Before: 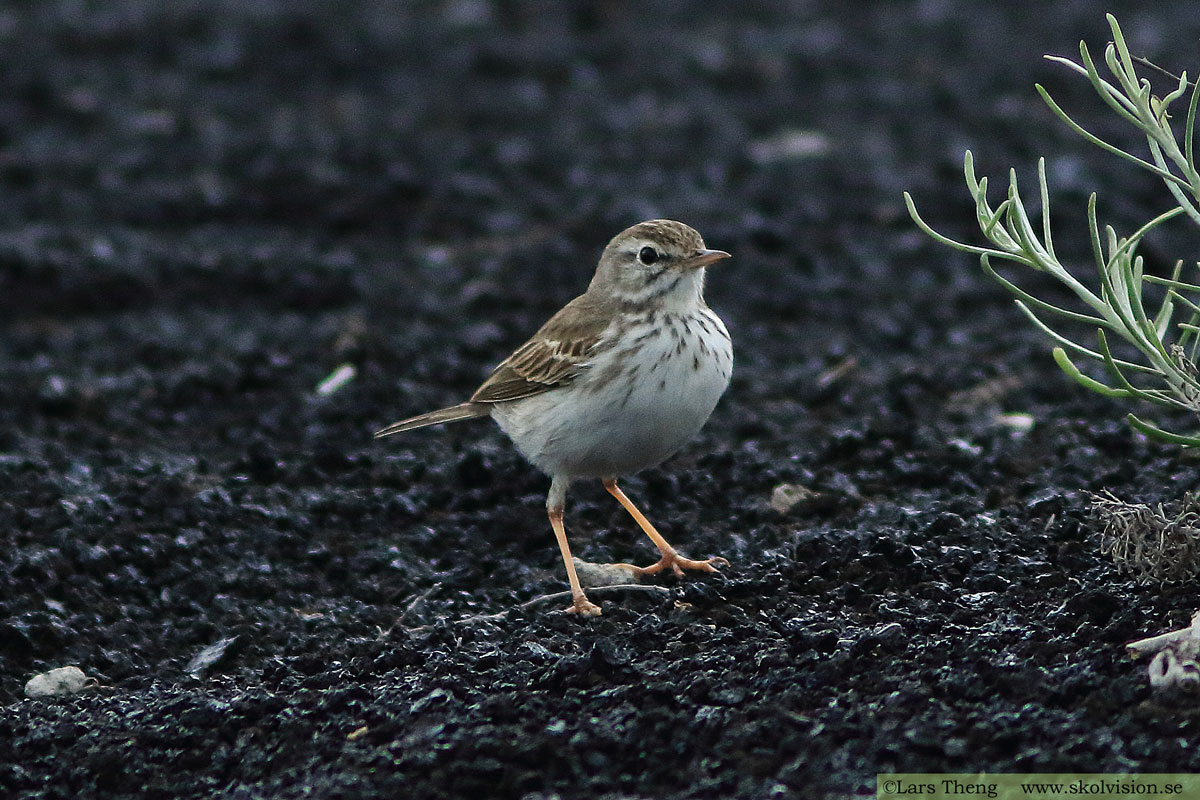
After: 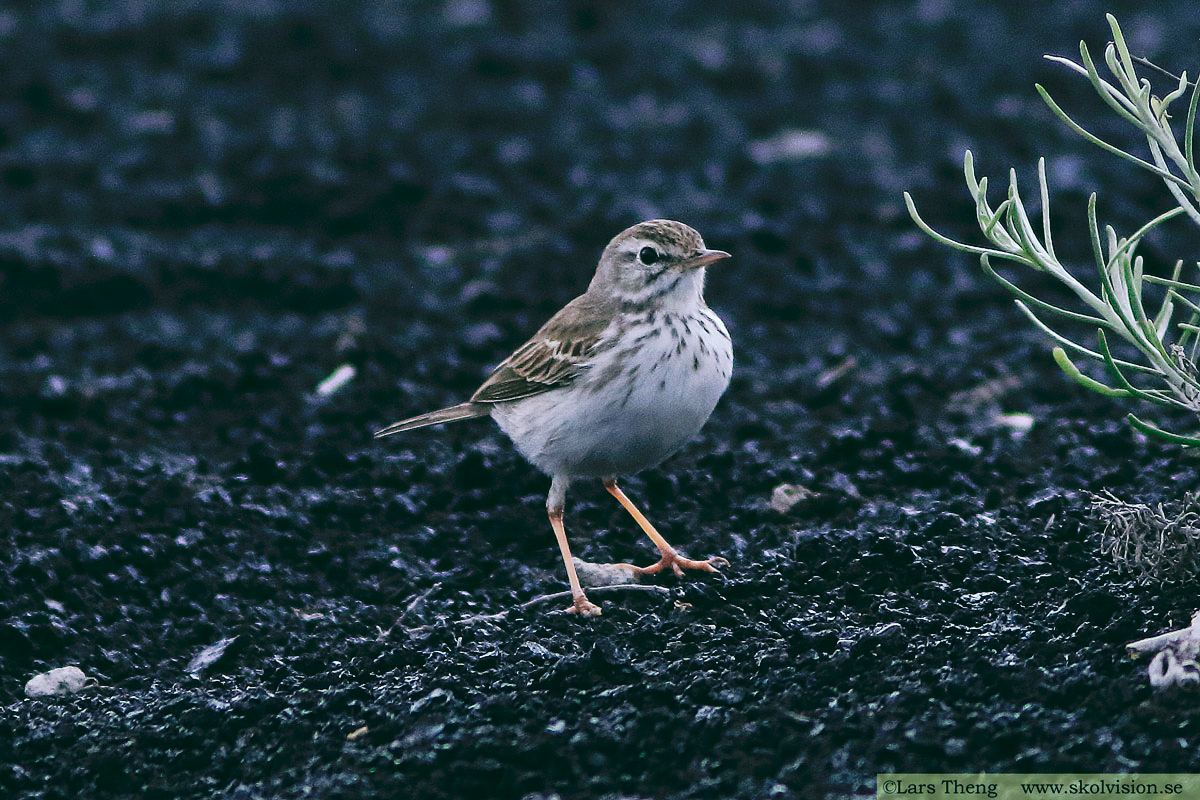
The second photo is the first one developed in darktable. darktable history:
tone curve: curves: ch0 [(0, 0) (0.003, 0.049) (0.011, 0.052) (0.025, 0.061) (0.044, 0.08) (0.069, 0.101) (0.1, 0.119) (0.136, 0.139) (0.177, 0.172) (0.224, 0.222) (0.277, 0.292) (0.335, 0.367) (0.399, 0.444) (0.468, 0.538) (0.543, 0.623) (0.623, 0.713) (0.709, 0.784) (0.801, 0.844) (0.898, 0.916) (1, 1)], preserve colors none
color look up table: target L [97.49, 88.87, 88.58, 80.94, 84.73, 77.62, 68.97, 62.05, 61.13, 60.44, 62.17, 39, 36.94, 17.36, 200.17, 77.49, 73.47, 63.3, 47.63, 46.32, 46.67, 52.21, 42.49, 32.94, 32.33, 29.65, 4.992, 95.91, 79.55, 76.6, 78.66, 58.5, 60.61, 67.45, 59.2, 55.56, 40.22, 38.49, 30.21, 32.38, 33.45, 13.81, 2.391, 92.47, 78.96, 61.72, 53.28, 47.16, 32.32], target a [-3.716, -10.41, -13.35, -56.43, -54.75, -38.81, -12.27, -57.33, -49.79, -17.88, -24.29, -29.93, -22.62, -32.36, 0, 31.32, 24.05, 34.08, 70.07, 67.43, 68.7, 14.96, 3.644, 43.99, 47.51, 27.02, -9.313, 2.079, 14.85, 6.923, 31.43, 53.25, 73.26, 65.18, 31.07, 32.73, 6.504, 57.82, 44.1, -1.089, 32.11, 24.72, -4.789, -17.61, -35.11, -7.973, -18.66, 1.05, -6.028], target b [6.236, 81.34, 45.81, 69.48, 8.155, -11.59, 17.79, 52.63, 22.15, 56.04, -9.521, 32.55, -4.804, 24.29, 0, 4.216, 53.61, 25.85, 20.97, 51.75, 17.36, -3.447, 23.31, 32.45, 17.33, 7.476, 7.178, -2.762, -22.11, -15.18, -30.99, -11.52, -41.24, -49.07, -61.07, -35.68, -58.69, -65.57, -4.857, -7.456, -87.46, -45.44, -16.2, -6.685, -28.98, -53.03, -38.11, -28.11, -27.95], num patches 49
